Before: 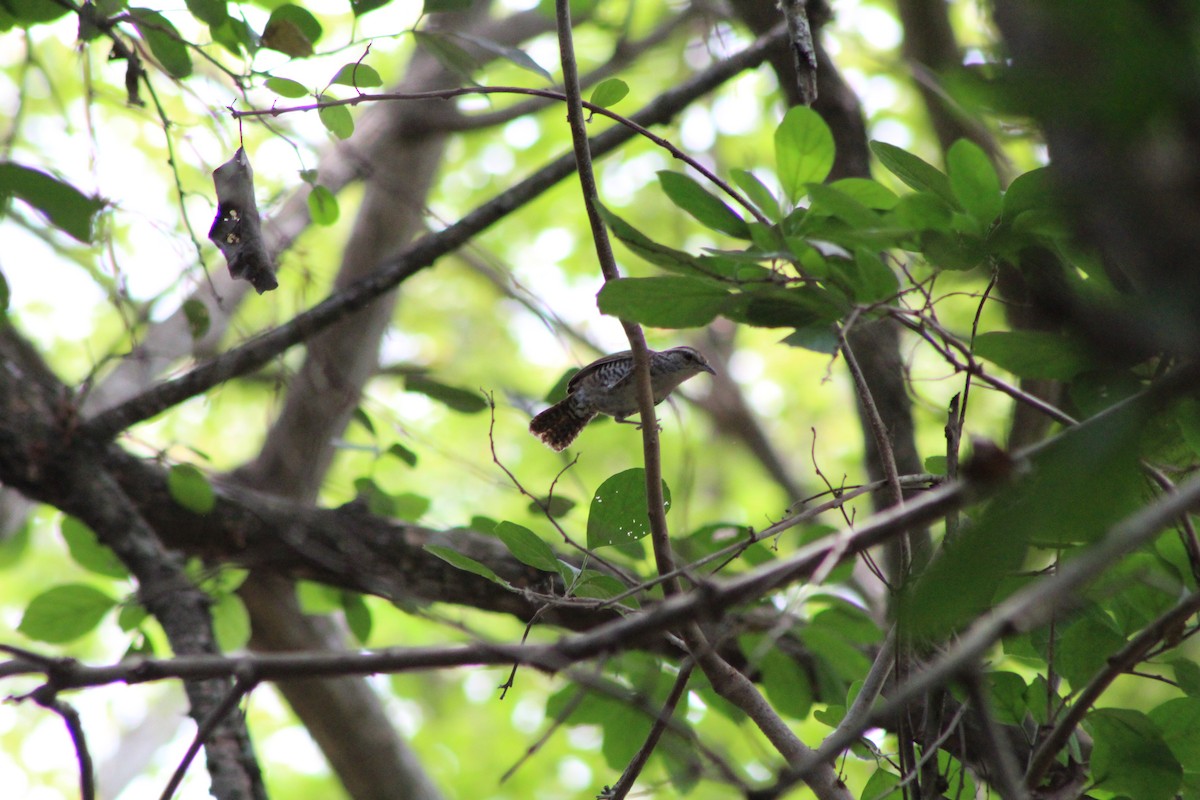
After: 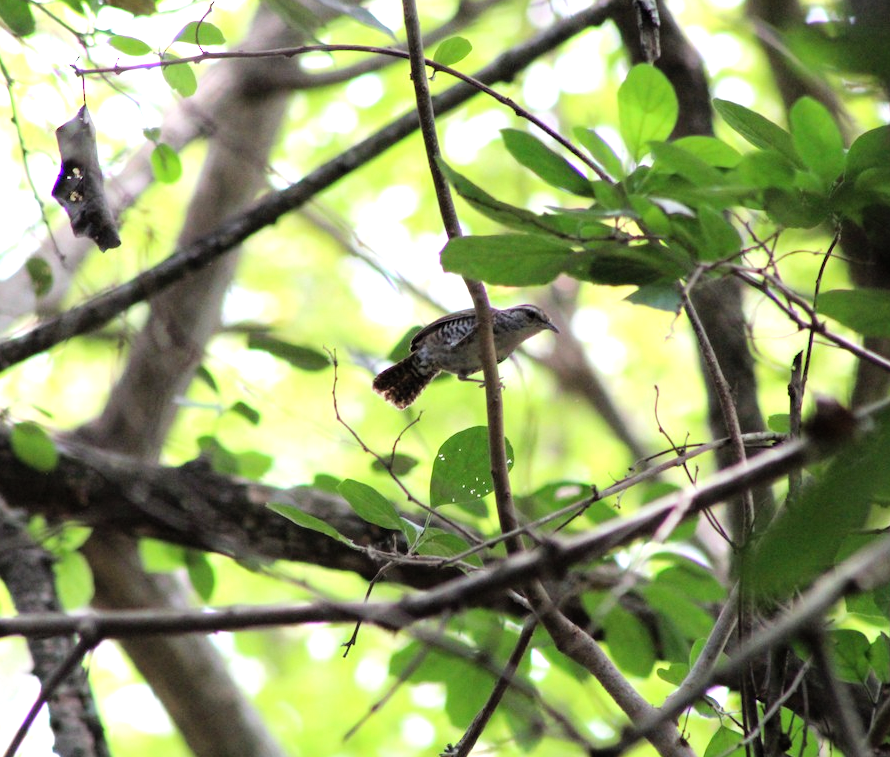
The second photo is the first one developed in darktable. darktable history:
crop and rotate: left 13.15%, top 5.251%, right 12.609%
filmic rgb: hardness 4.17
color balance: input saturation 99%
levels: levels [0, 0.394, 0.787]
